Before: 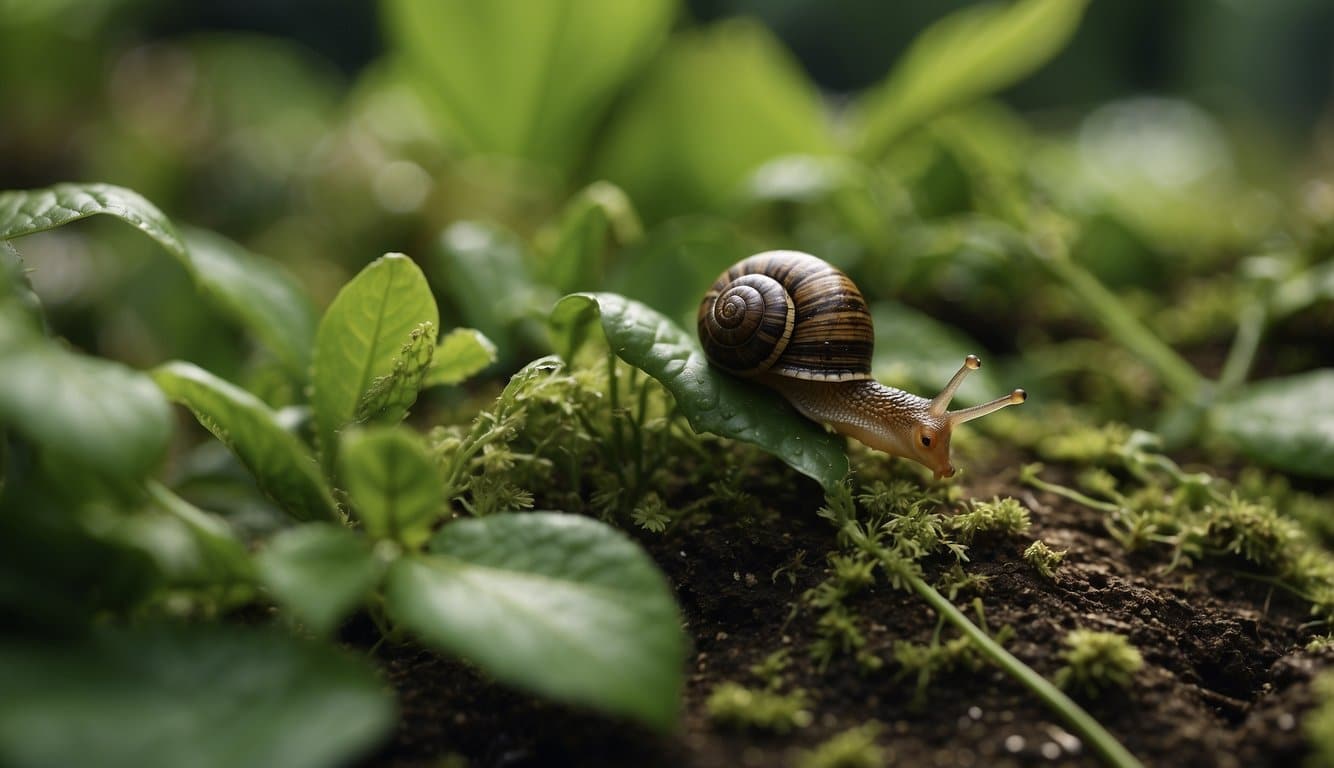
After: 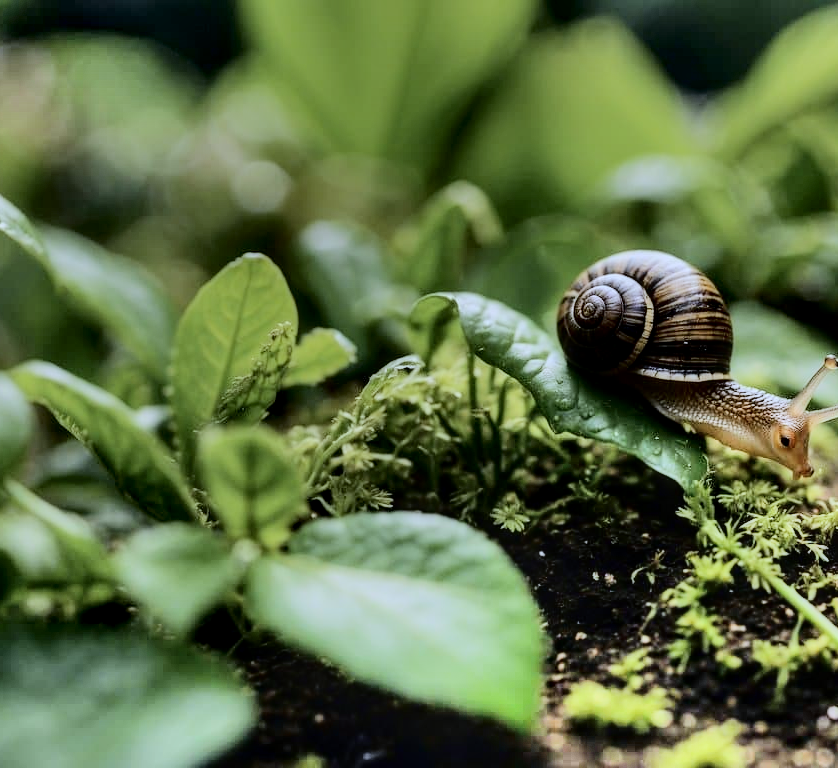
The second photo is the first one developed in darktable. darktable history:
crop: left 10.644%, right 26.528%
exposure: black level correction 0, exposure -0.766 EV, compensate highlight preservation false
local contrast: detail 130%
fill light: exposure -2 EV, width 8.6
shadows and highlights: radius 123.98, shadows 100, white point adjustment -3, highlights -100, highlights color adjustment 89.84%, soften with gaussian
white balance: red 0.926, green 1.003, blue 1.133
contrast brightness saturation: contrast 0.05
